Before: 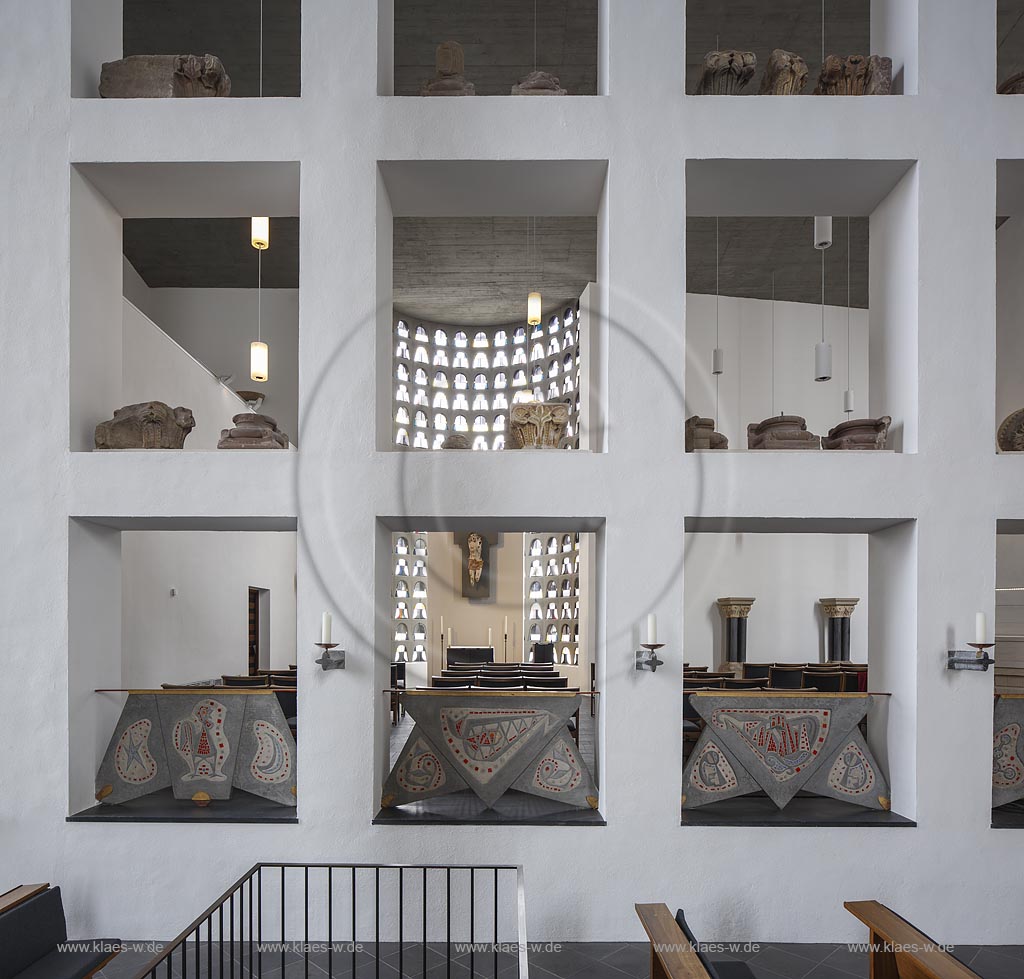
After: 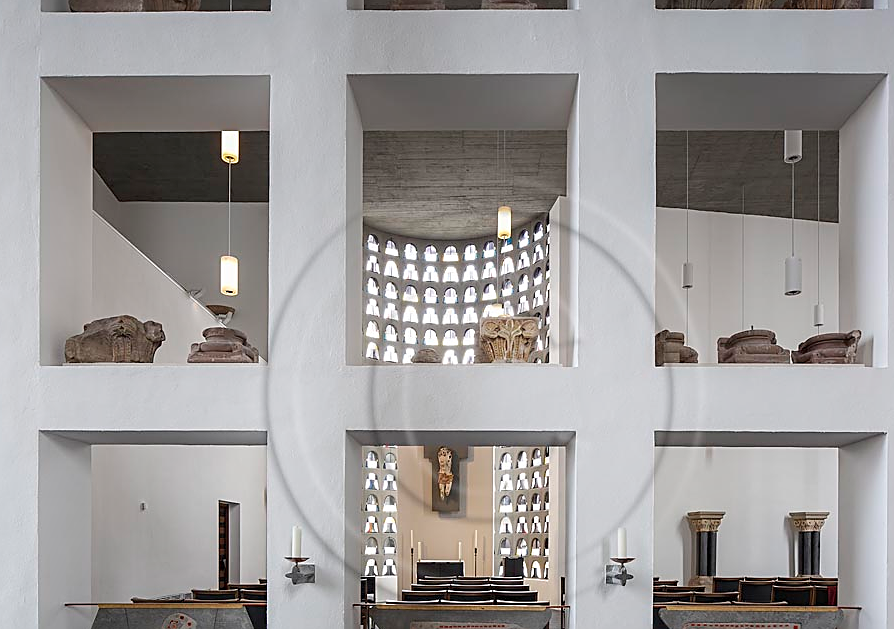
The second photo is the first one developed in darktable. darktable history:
crop: left 2.99%, top 8.816%, right 9.616%, bottom 26.858%
sharpen: on, module defaults
shadows and highlights: shadows -39.42, highlights 63.15, soften with gaussian
